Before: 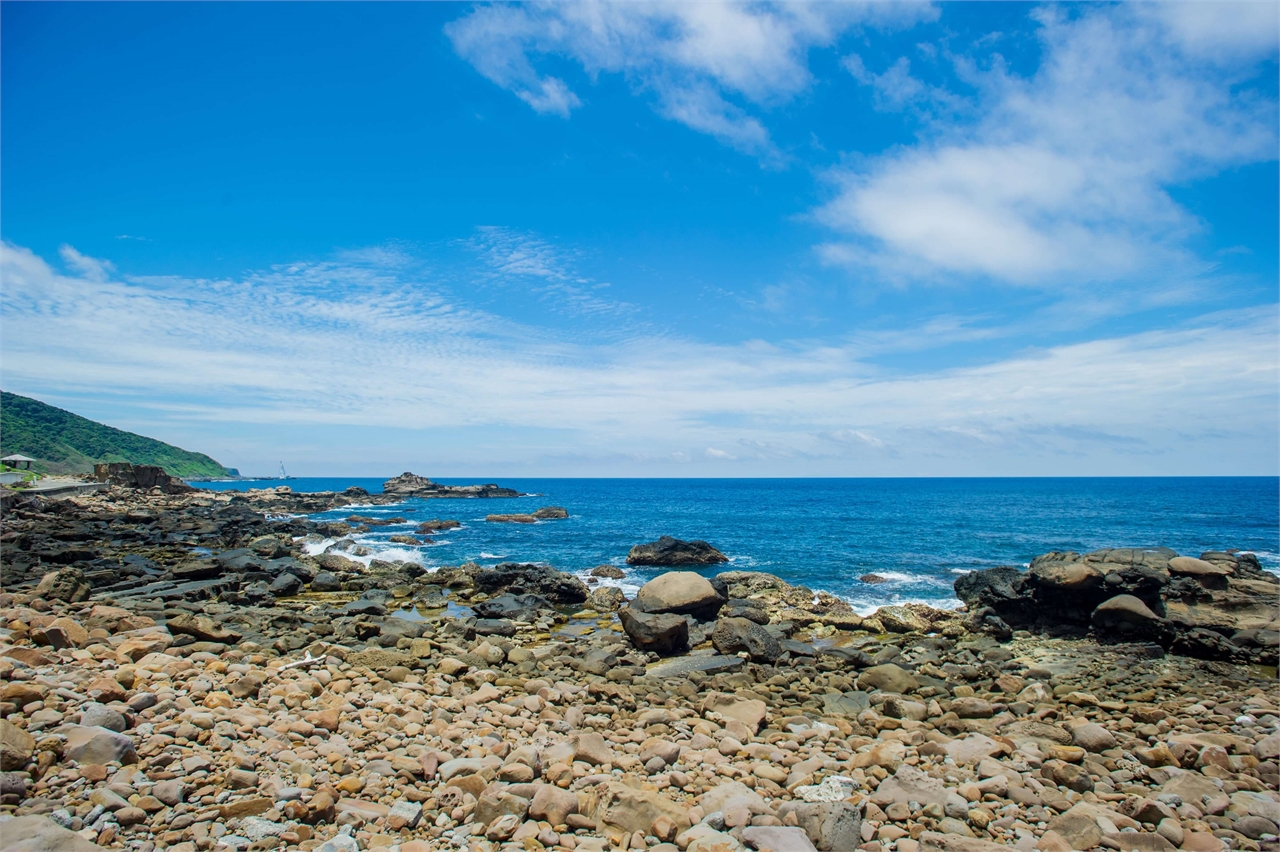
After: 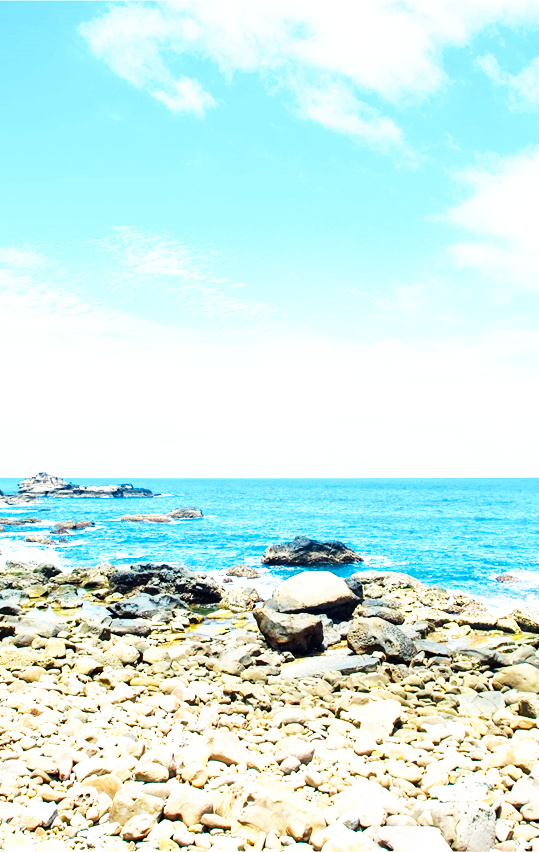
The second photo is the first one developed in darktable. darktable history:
base curve: curves: ch0 [(0, 0) (0.007, 0.004) (0.027, 0.03) (0.046, 0.07) (0.207, 0.54) (0.442, 0.872) (0.673, 0.972) (1, 1)], preserve colors none
crop: left 28.583%, right 29.231%
exposure: black level correction 0, exposure 1 EV, compensate exposure bias true, compensate highlight preservation false
